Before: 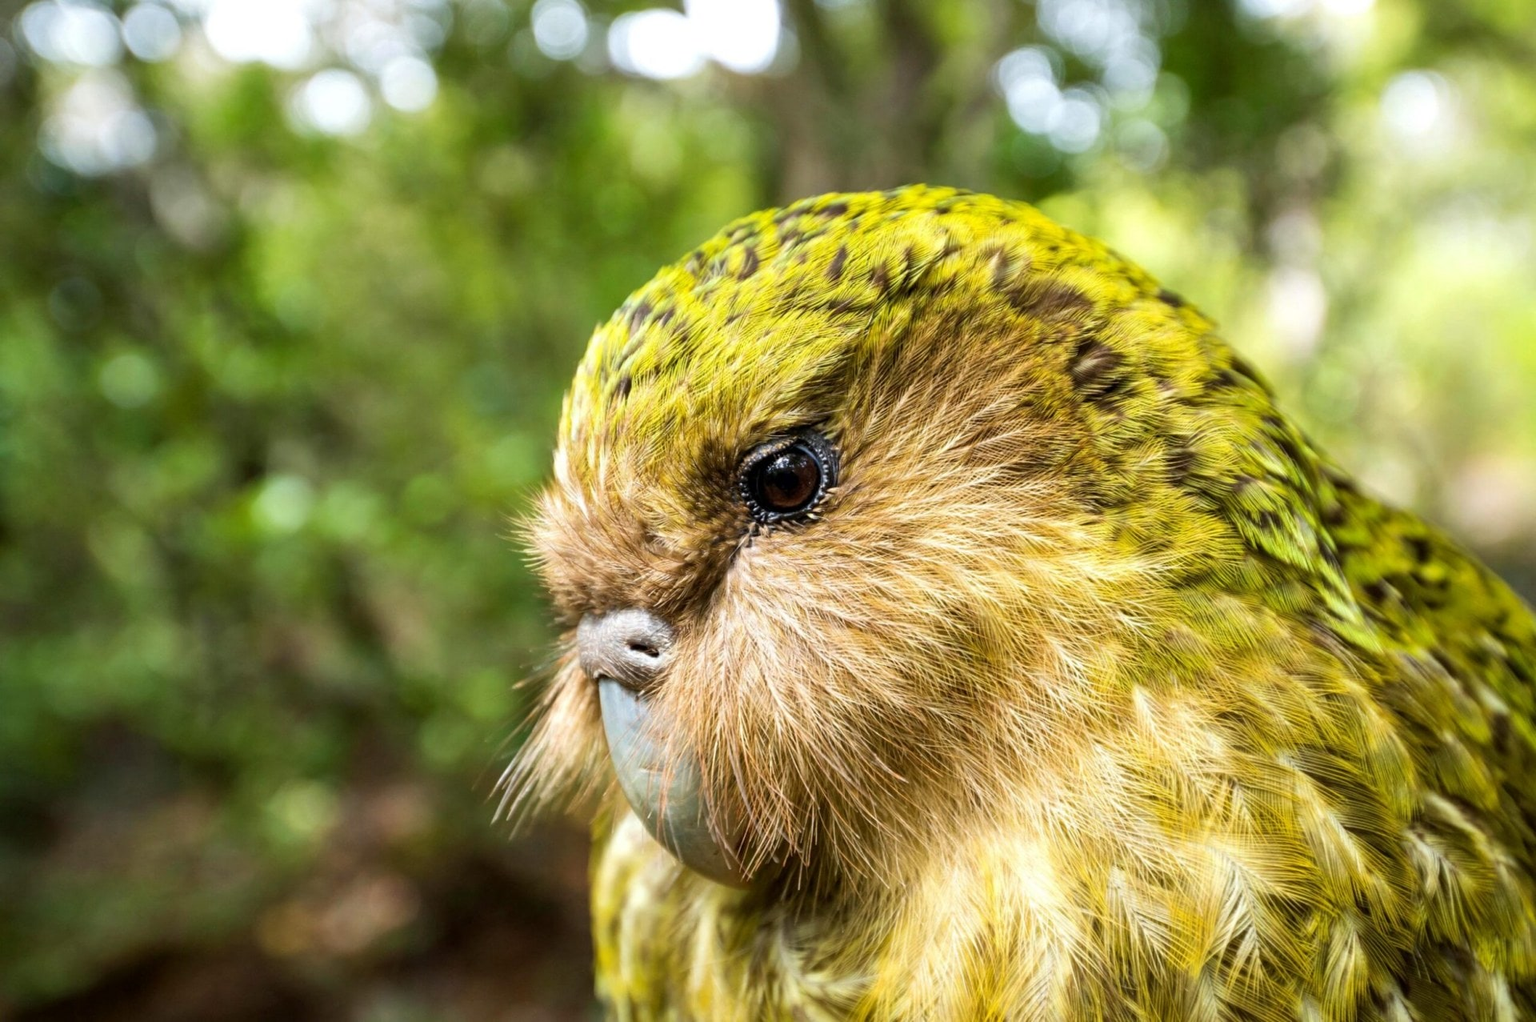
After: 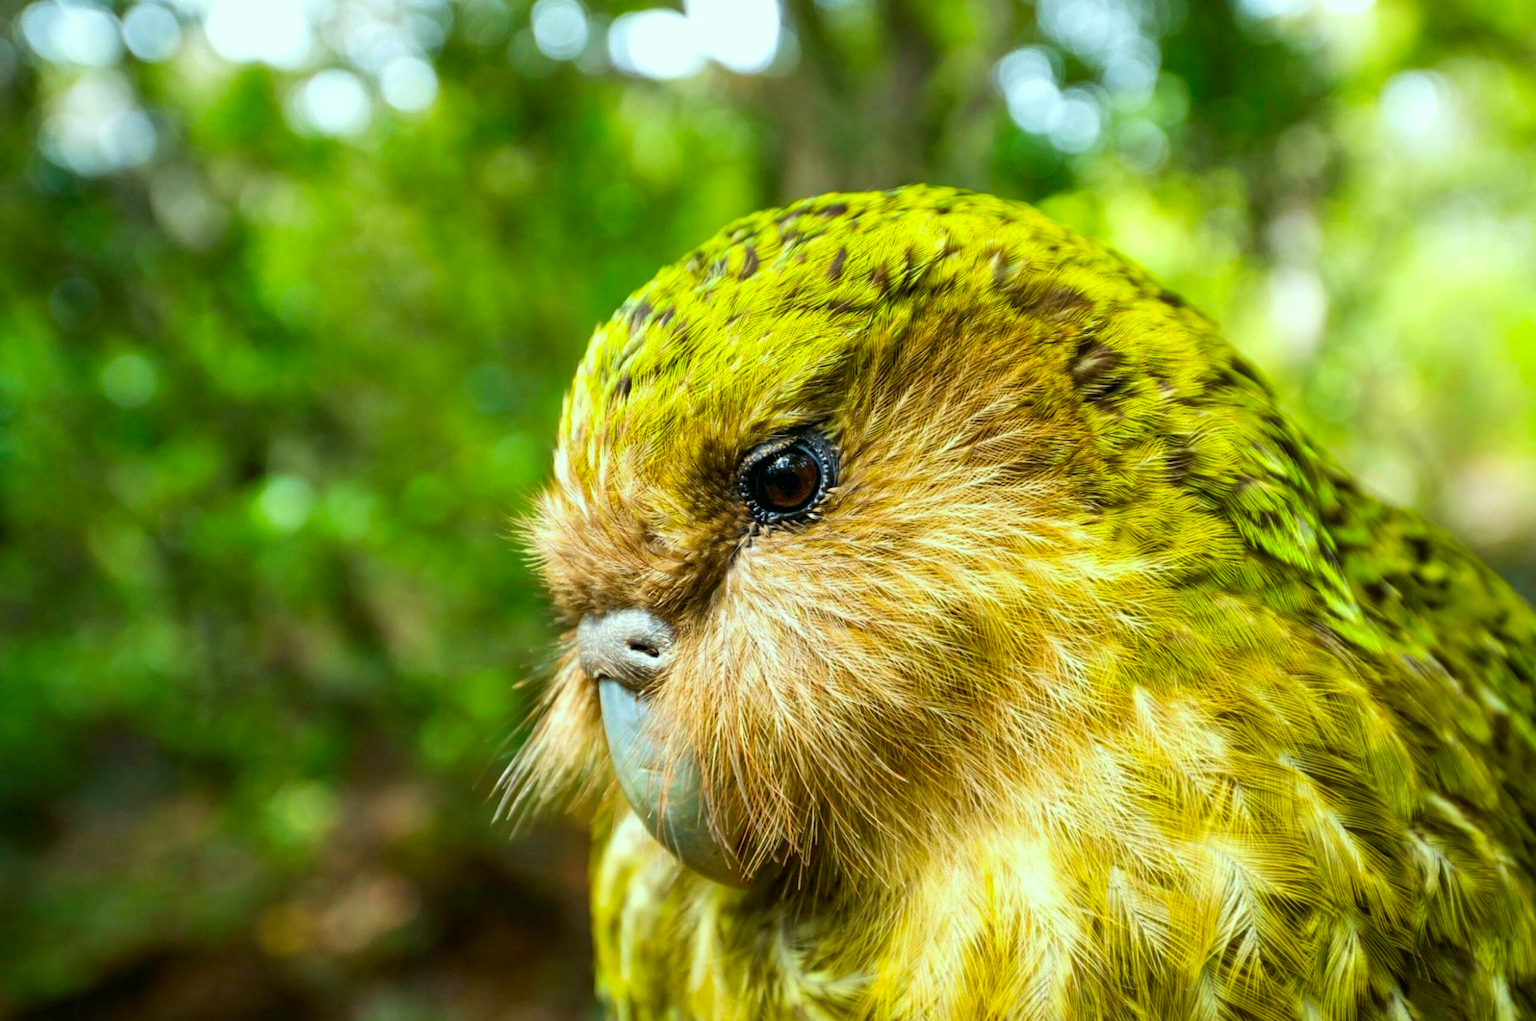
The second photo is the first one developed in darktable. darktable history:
color correction: highlights a* -7.59, highlights b* 1.37, shadows a* -3.34, saturation 1.39
